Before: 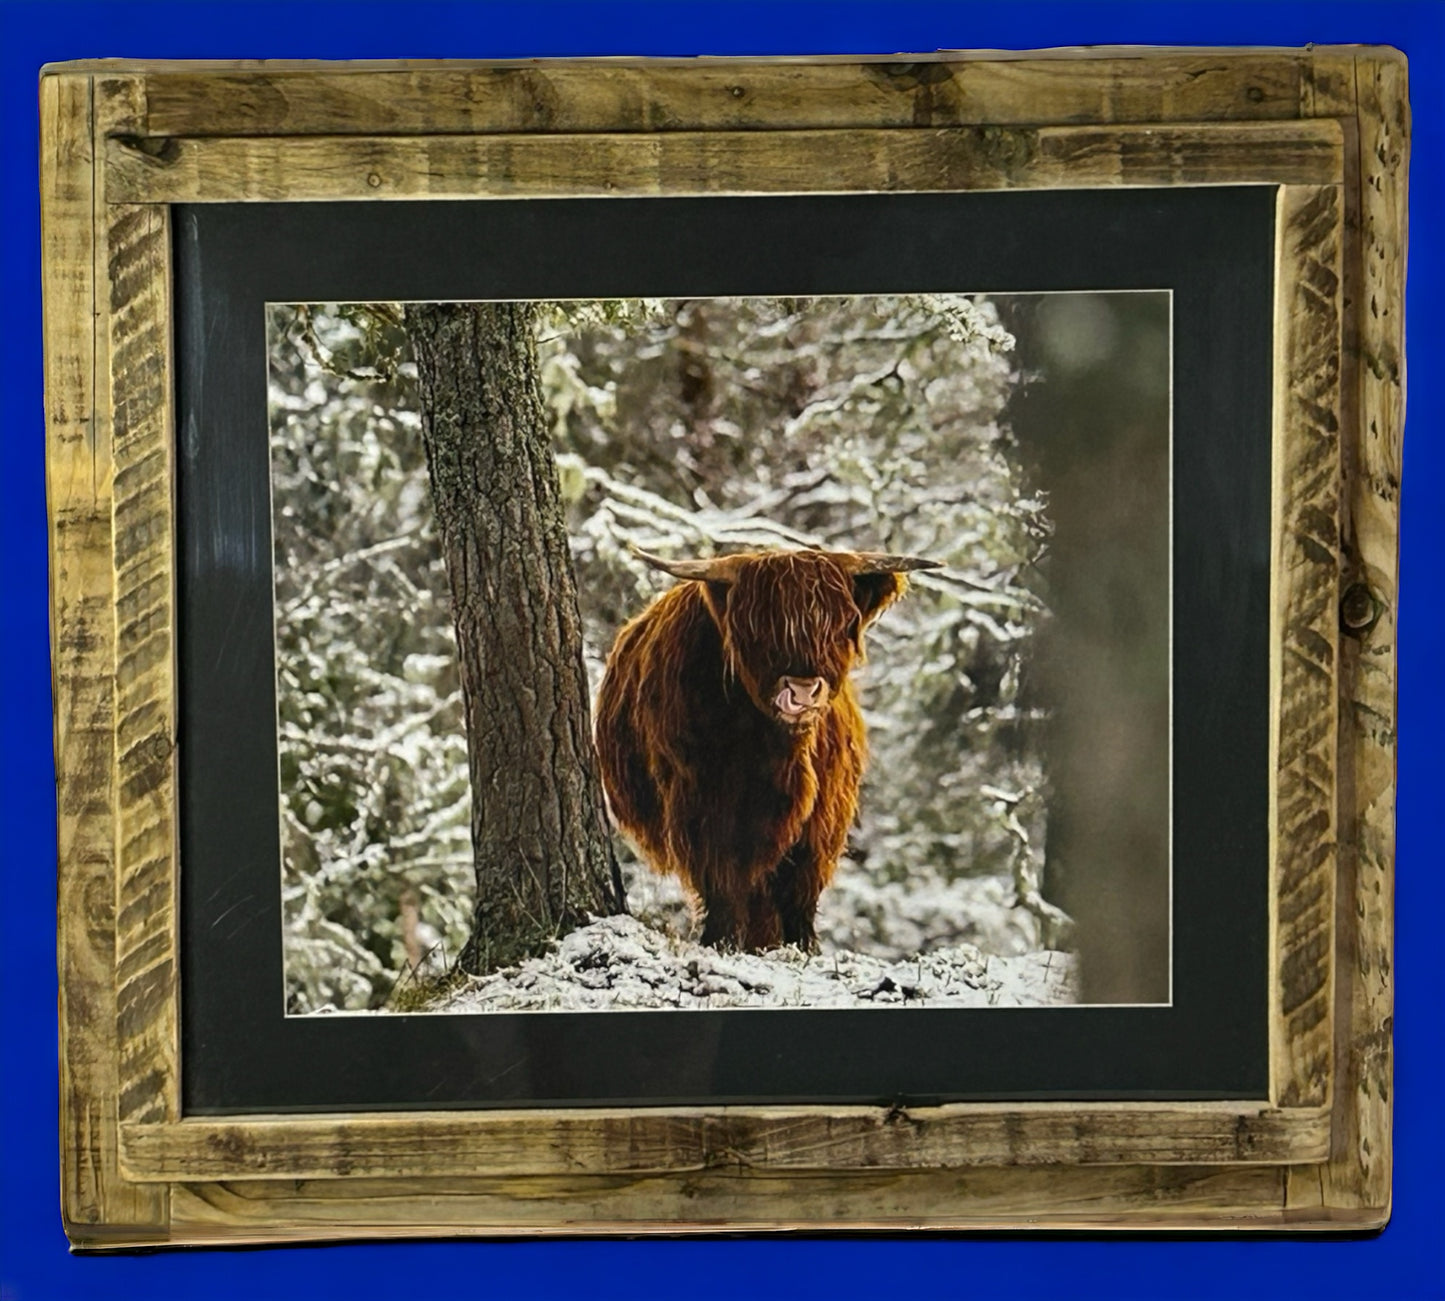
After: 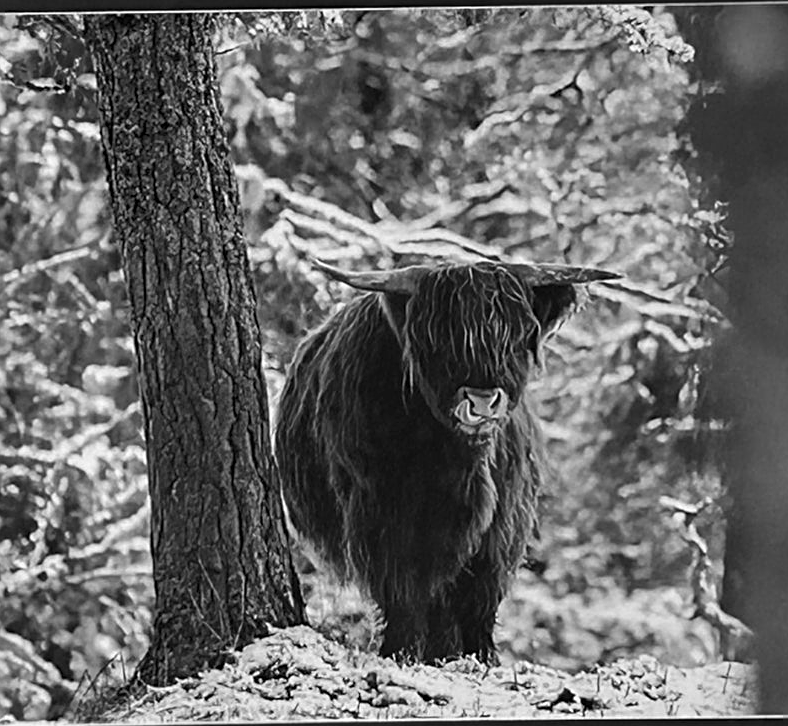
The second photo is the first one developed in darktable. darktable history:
color calibration: output gray [0.267, 0.423, 0.261, 0], x 0.37, y 0.382, temperature 4313.93 K
crop and rotate: left 22.276%, top 22.264%, right 23.134%, bottom 21.887%
sharpen: on, module defaults
